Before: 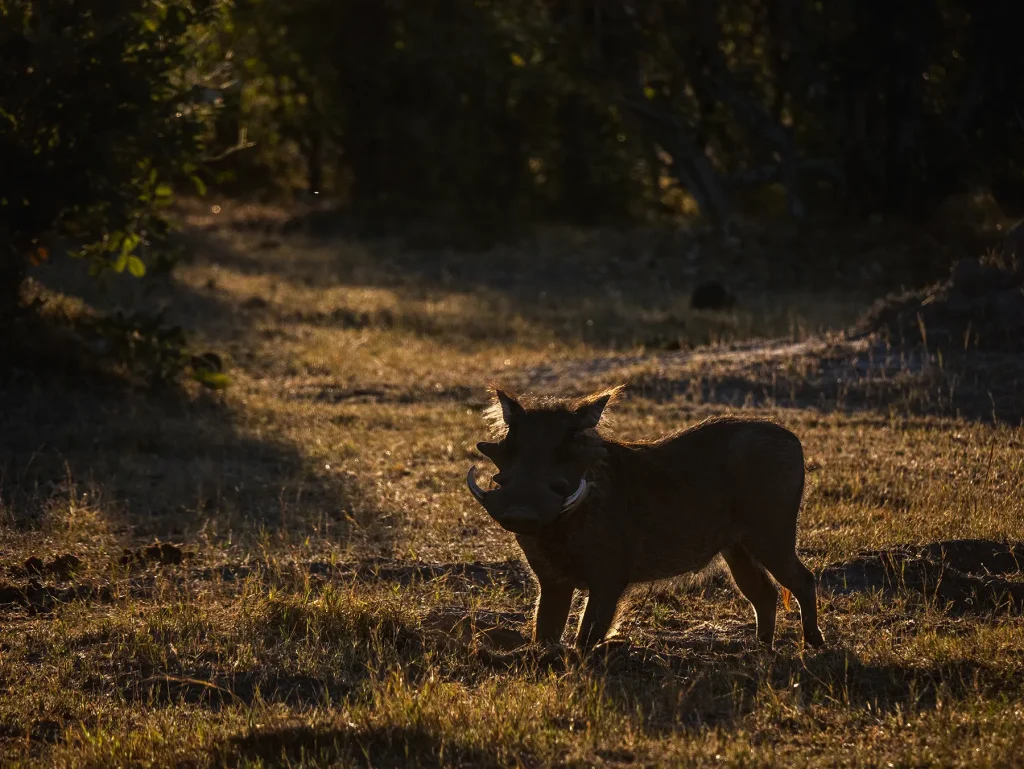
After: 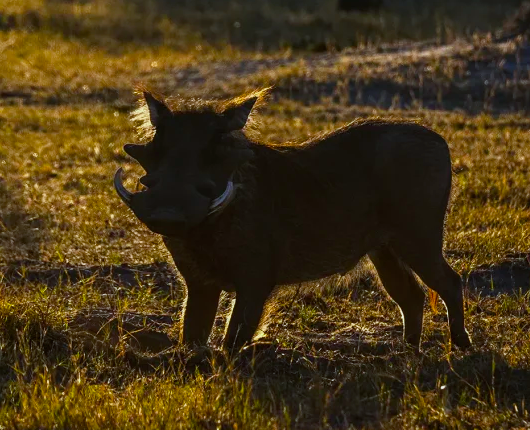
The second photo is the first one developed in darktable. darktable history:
color balance rgb: linear chroma grading › global chroma 15%, perceptual saturation grading › global saturation 30%
crop: left 34.479%, top 38.822%, right 13.718%, bottom 5.172%
white balance: red 0.925, blue 1.046
